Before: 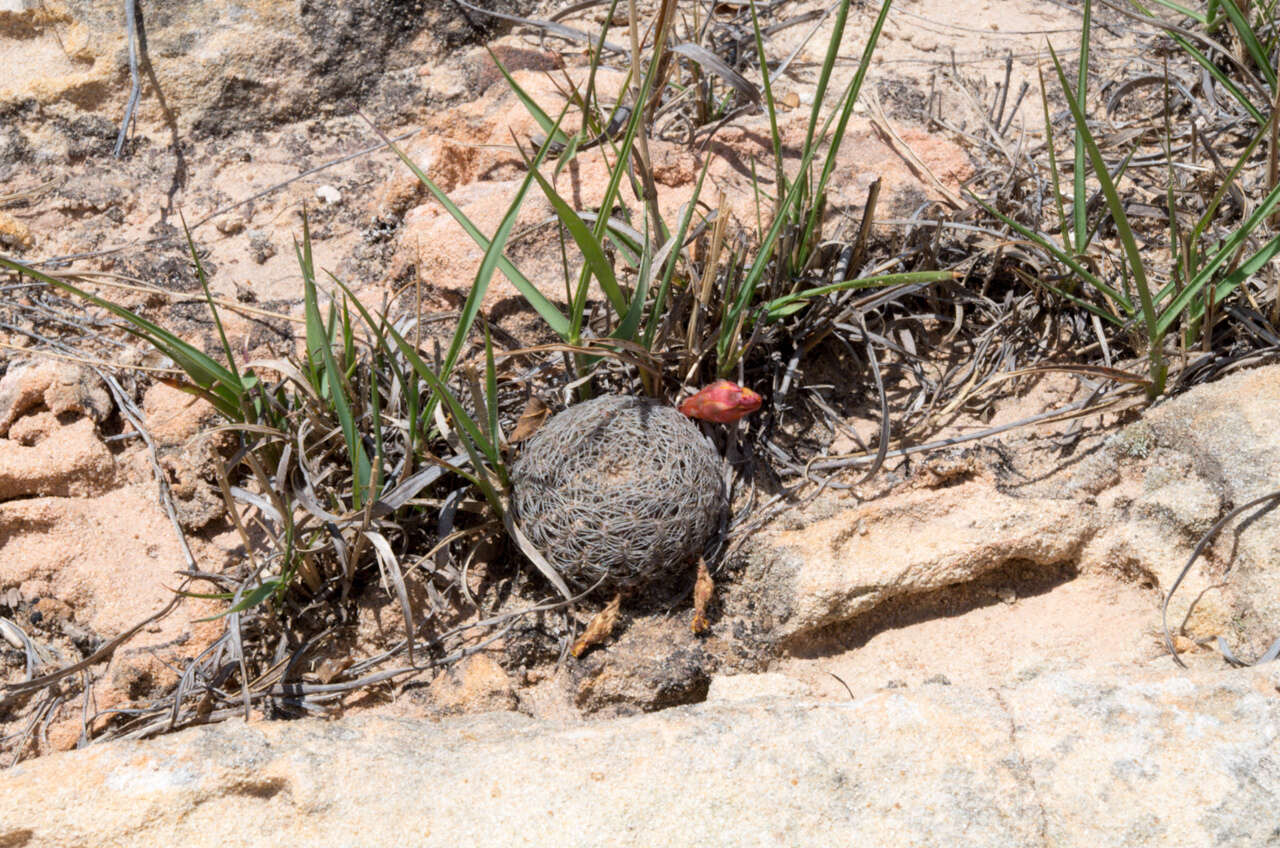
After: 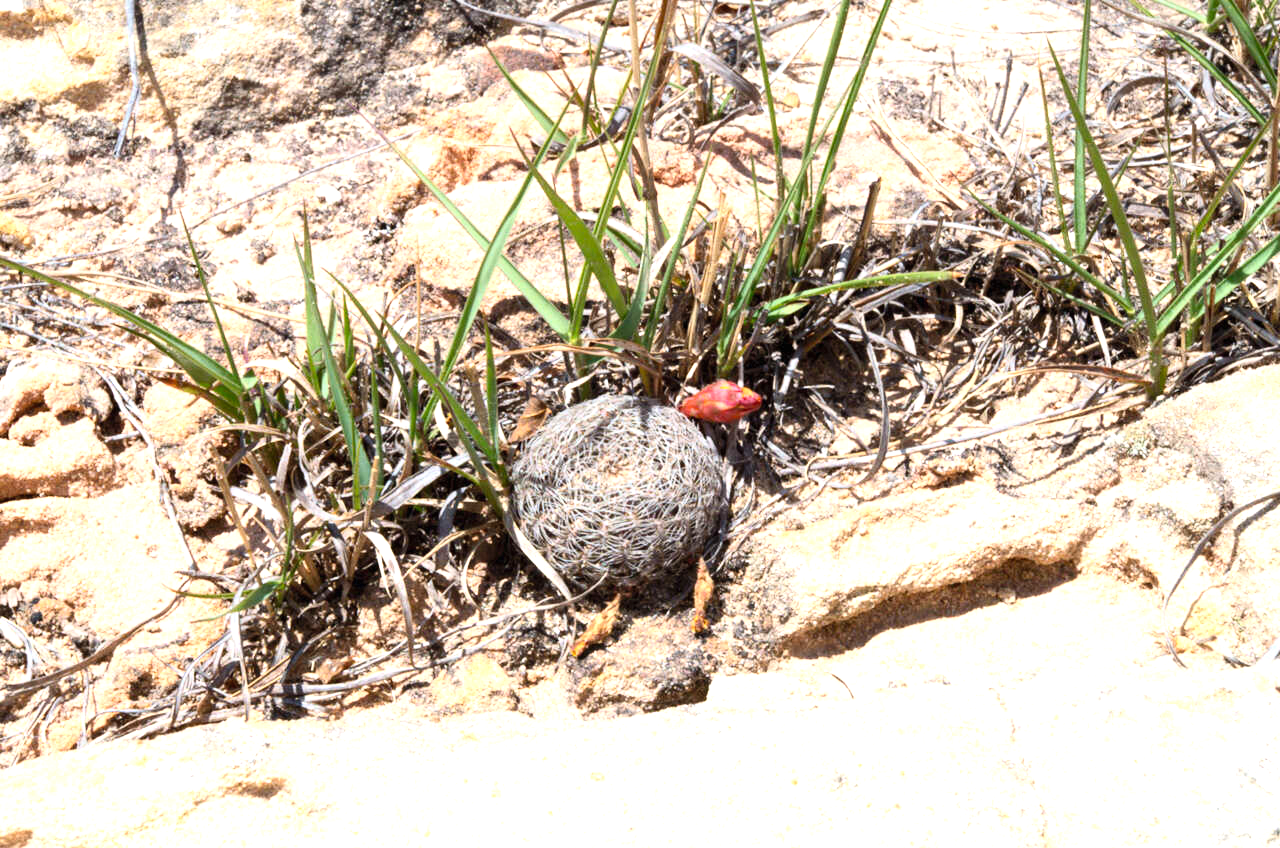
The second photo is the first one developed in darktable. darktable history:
contrast brightness saturation: contrast 0.2, brightness 0.16, saturation 0.22
levels: levels [0, 0.43, 0.859]
